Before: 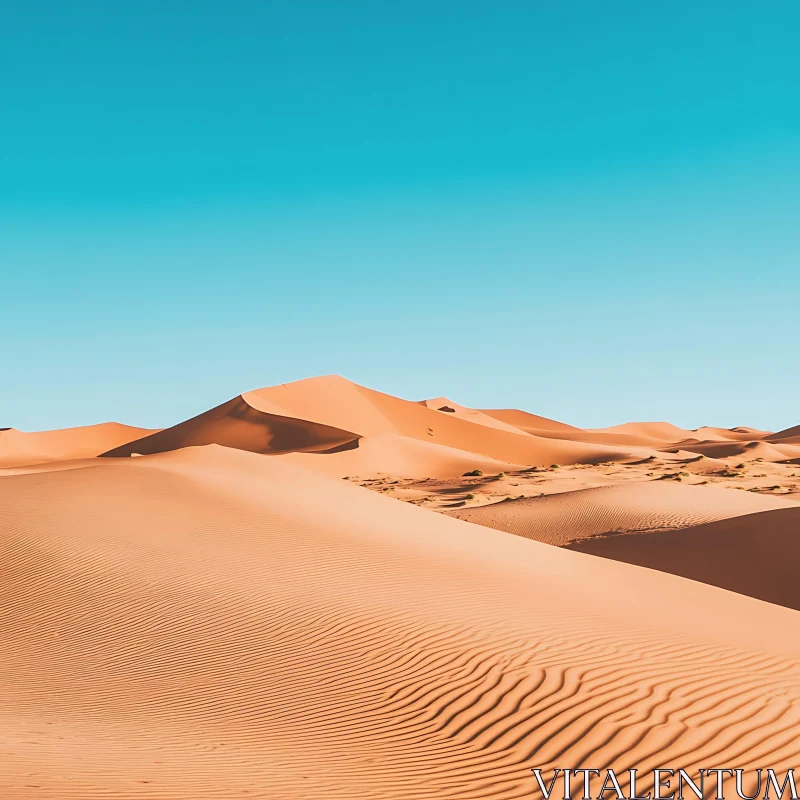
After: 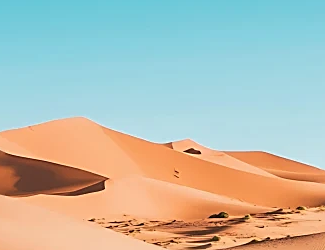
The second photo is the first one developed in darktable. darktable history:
crop: left 31.854%, top 32.352%, right 27.513%, bottom 36.376%
sharpen: on, module defaults
